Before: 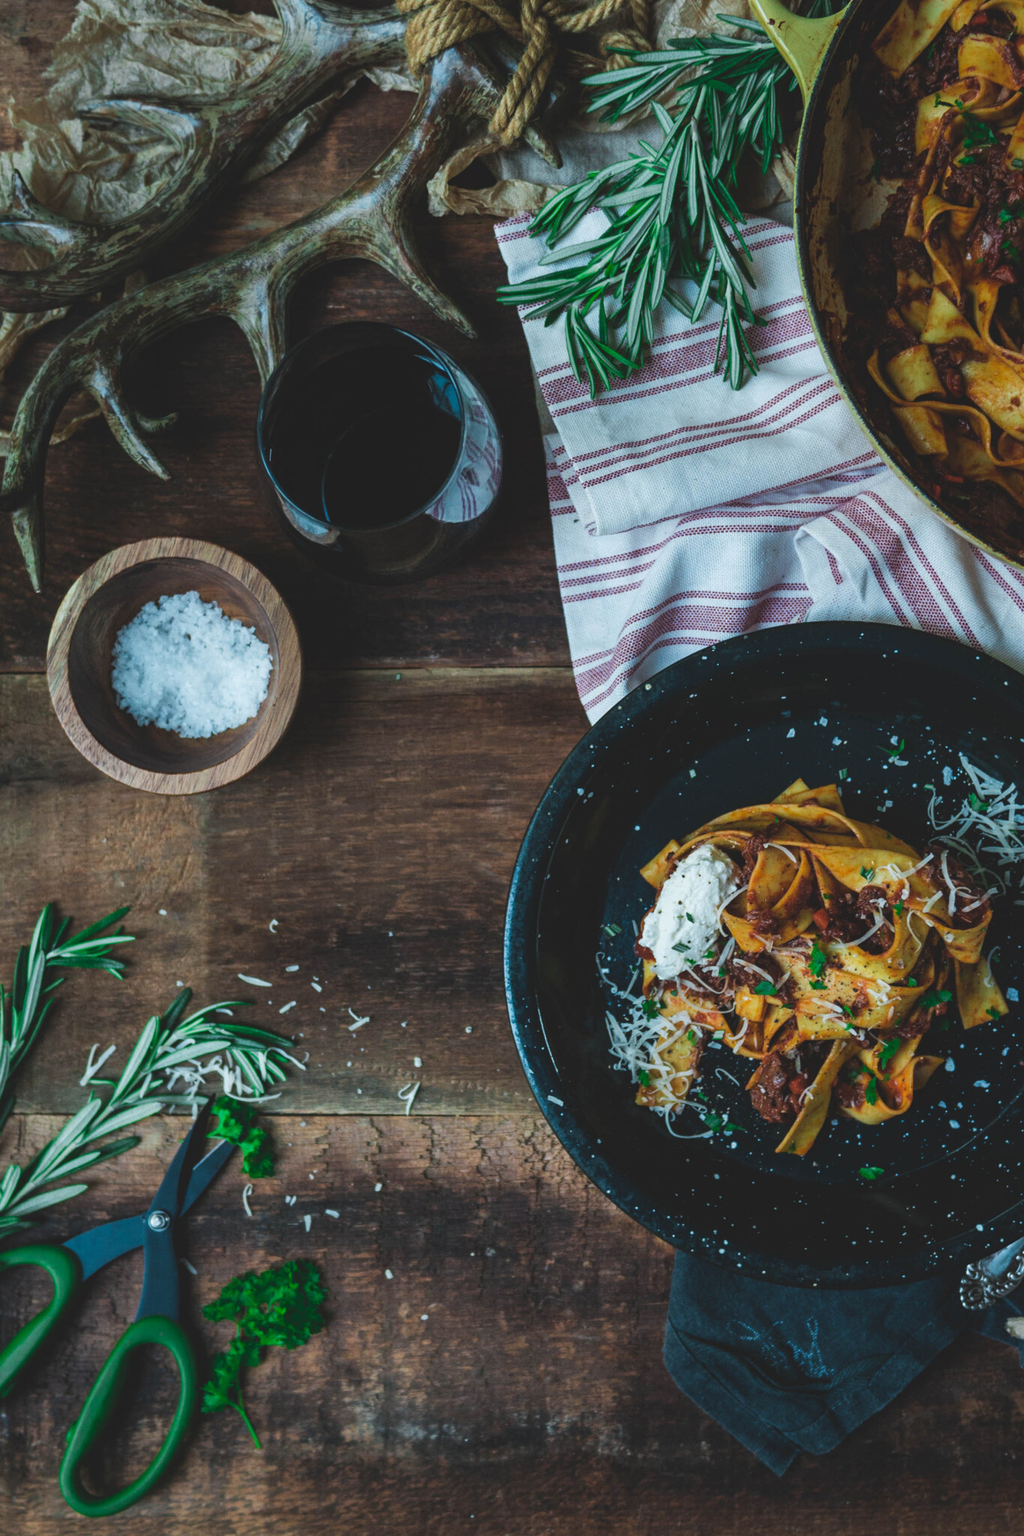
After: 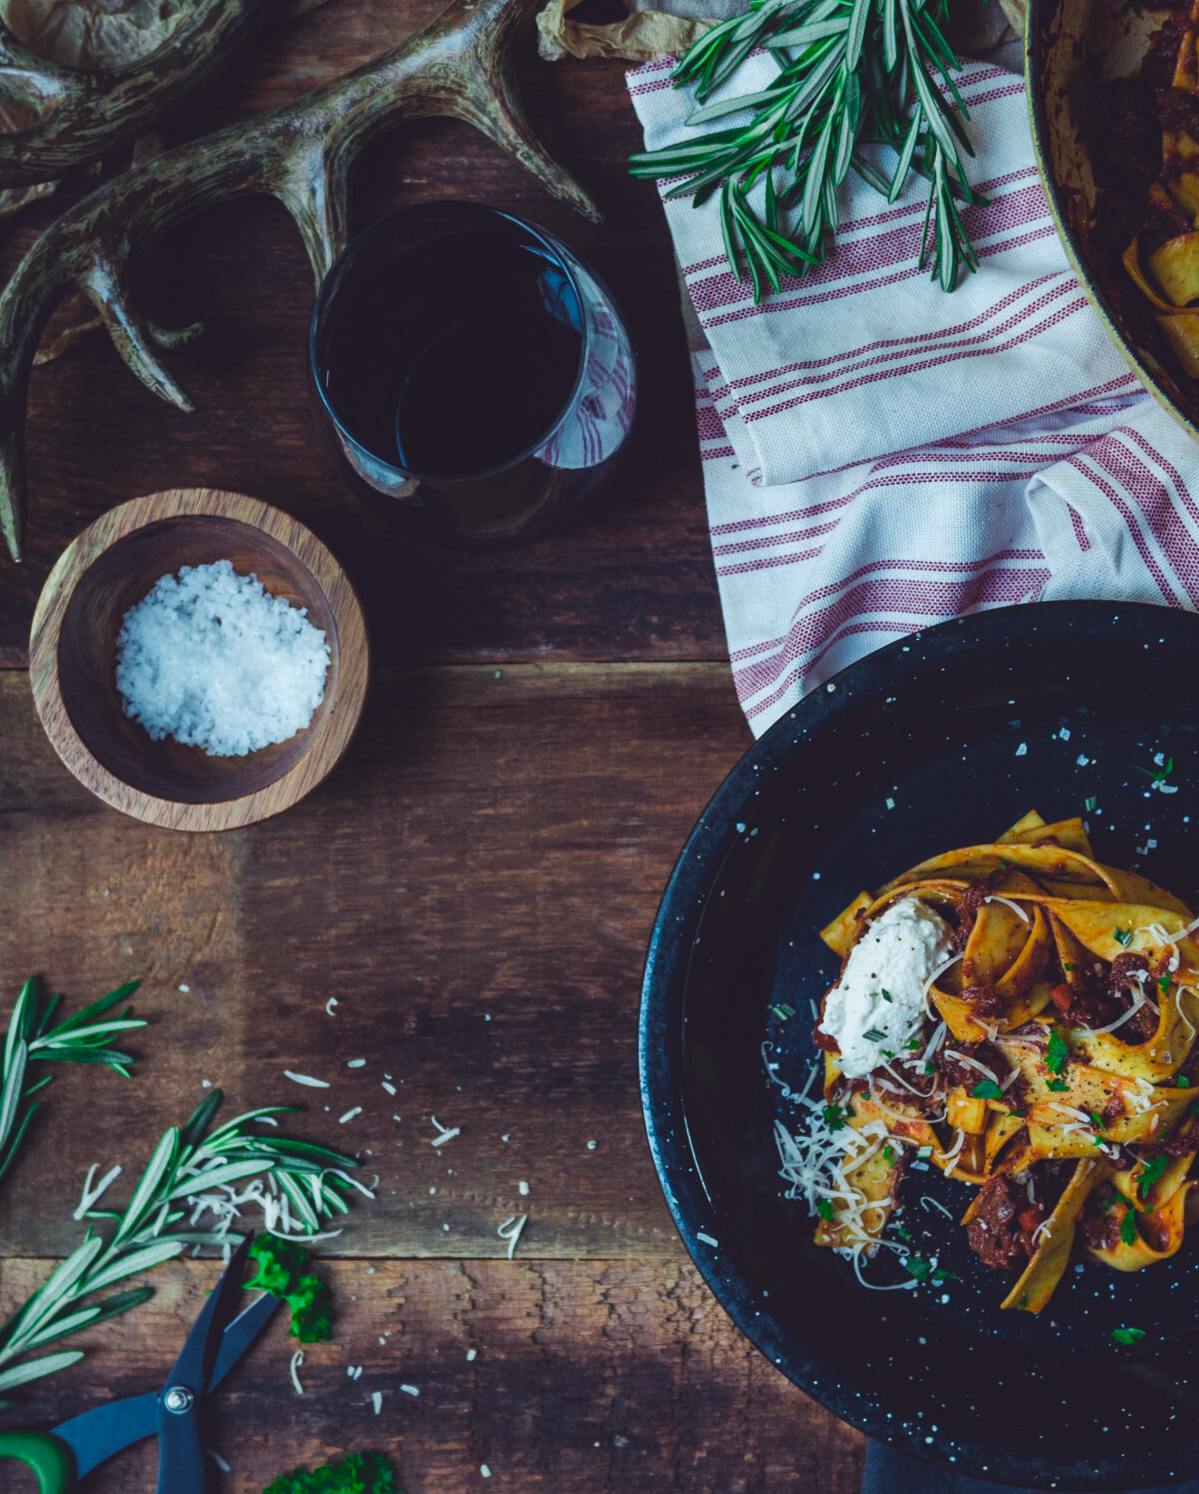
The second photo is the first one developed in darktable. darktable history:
crop and rotate: left 2.432%, top 11.163%, right 9.684%, bottom 15.839%
color balance rgb: shadows lift › luminance -21.405%, shadows lift › chroma 9.162%, shadows lift › hue 283.71°, perceptual saturation grading › global saturation 1.722%, perceptual saturation grading › highlights -2.537%, perceptual saturation grading › mid-tones 4.09%, perceptual saturation grading › shadows 7.541%, global vibrance 20%
